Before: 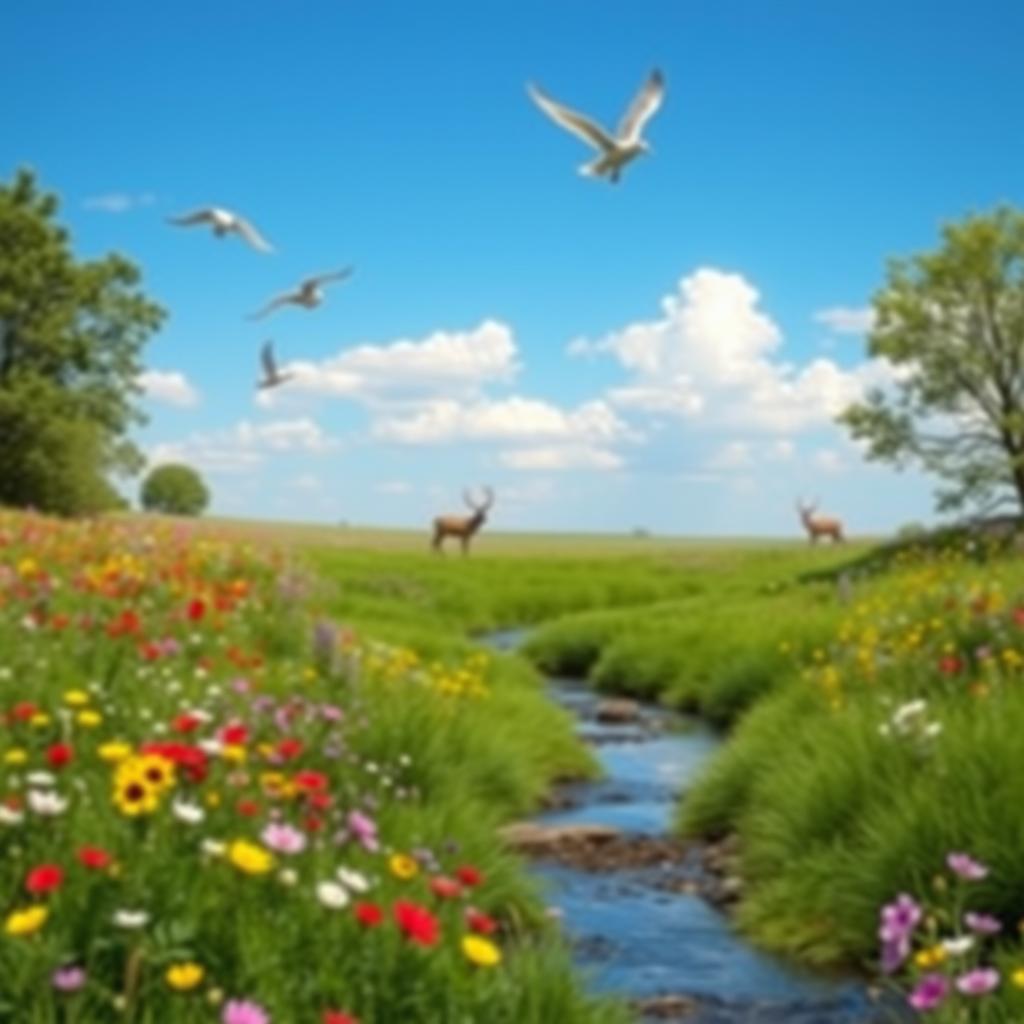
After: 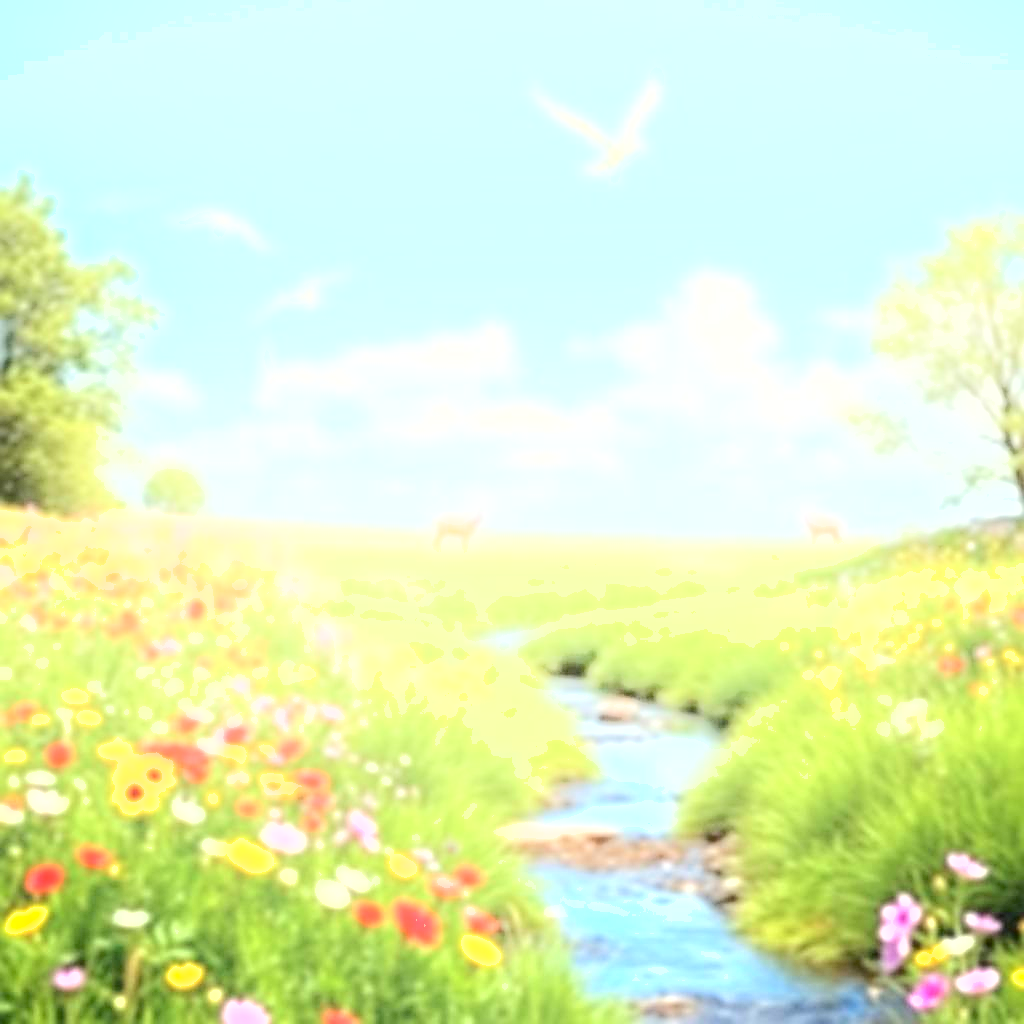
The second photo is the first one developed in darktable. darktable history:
exposure: exposure 2.187 EV, compensate highlight preservation false
sharpen: on, module defaults
shadows and highlights: shadows -41.14, highlights 62.56, soften with gaussian
